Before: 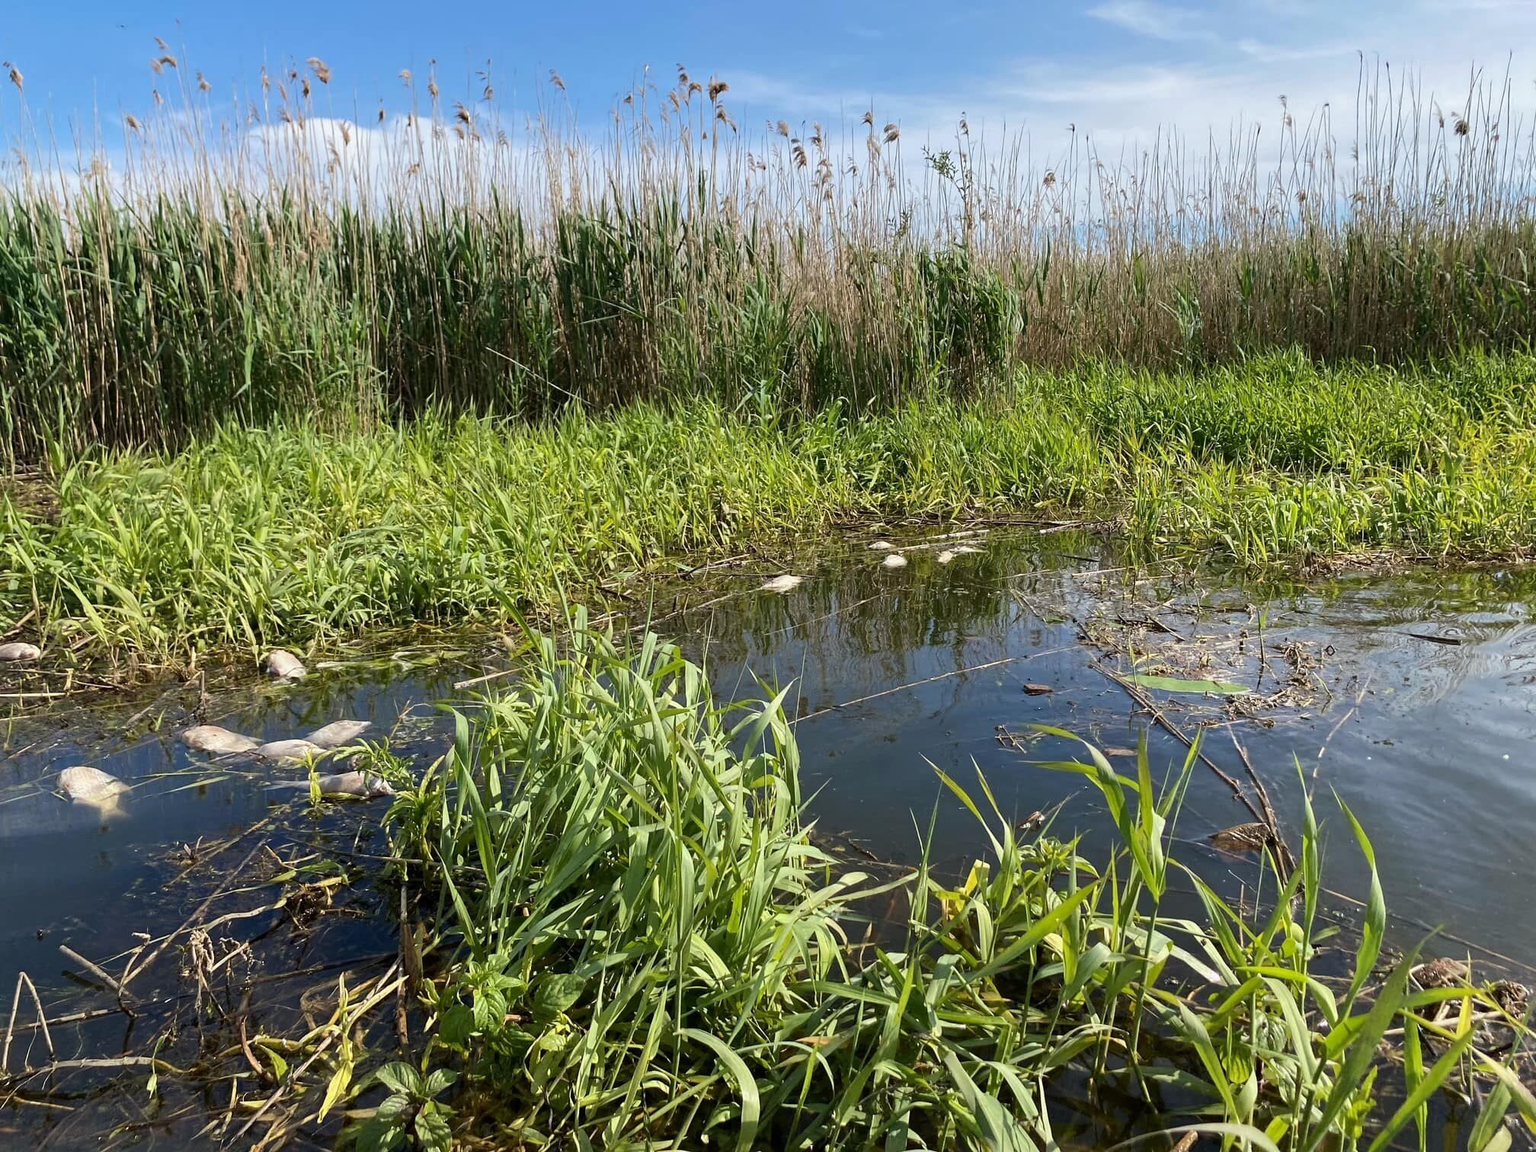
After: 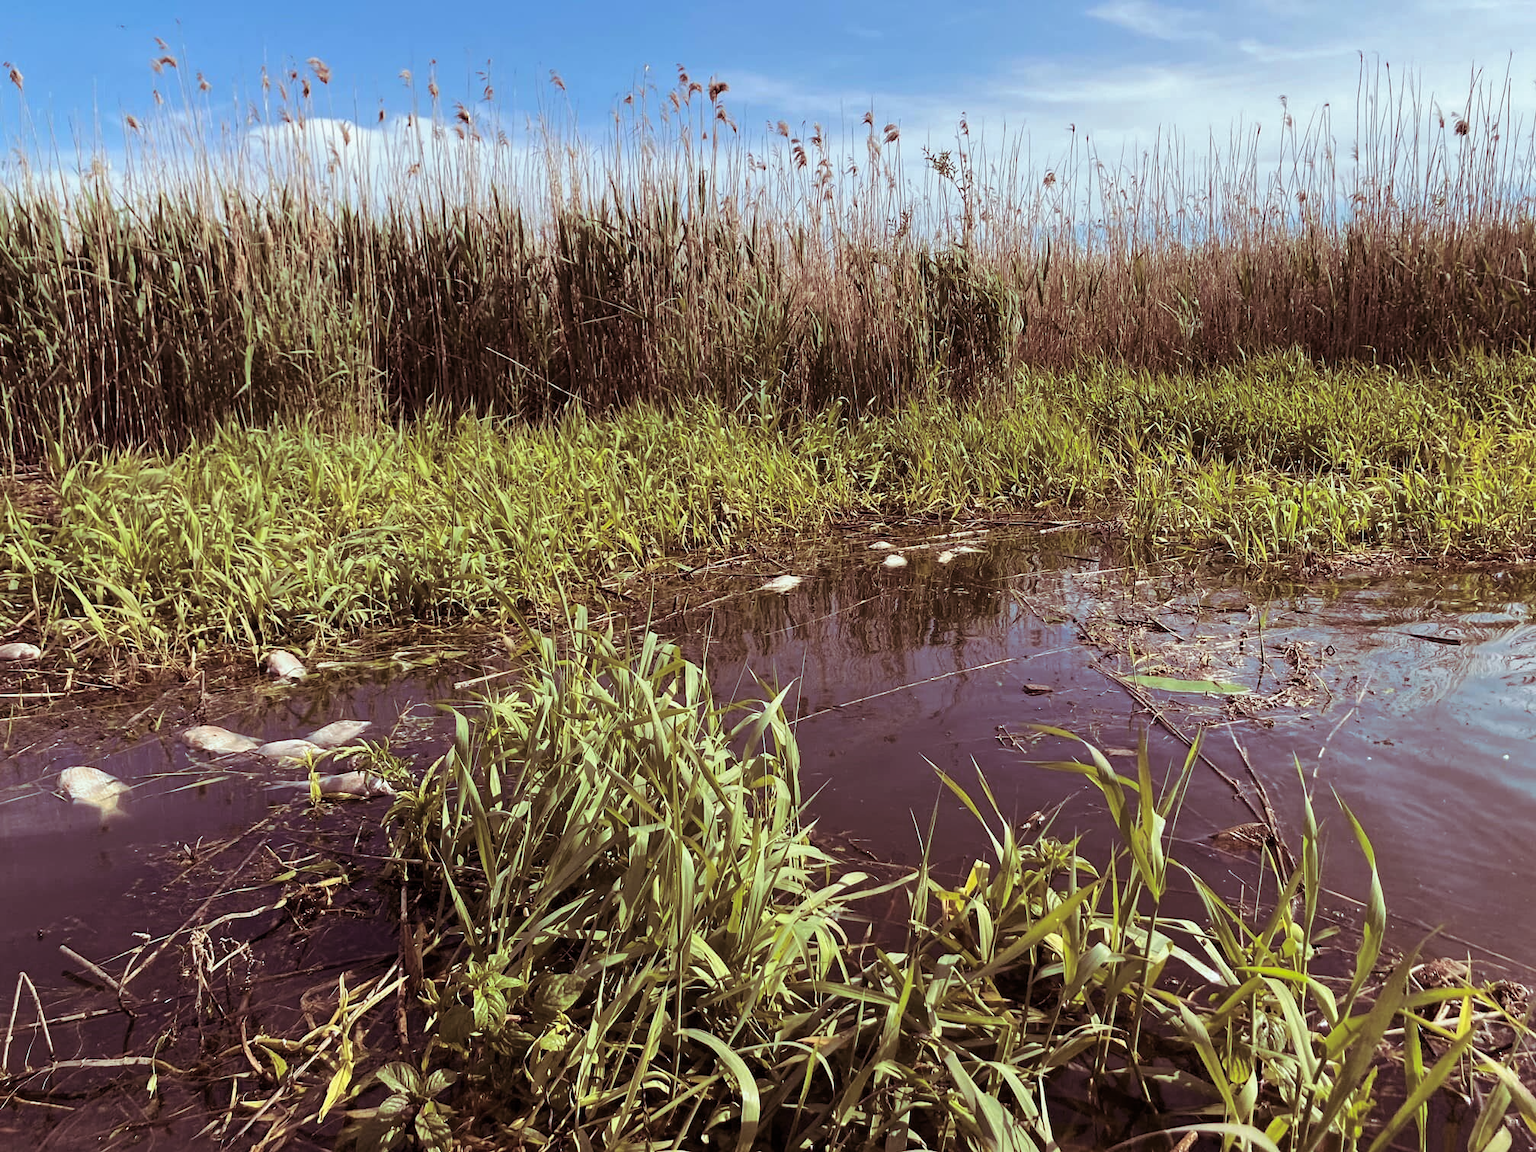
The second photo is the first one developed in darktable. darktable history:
split-toning: highlights › hue 180°
white balance: emerald 1
